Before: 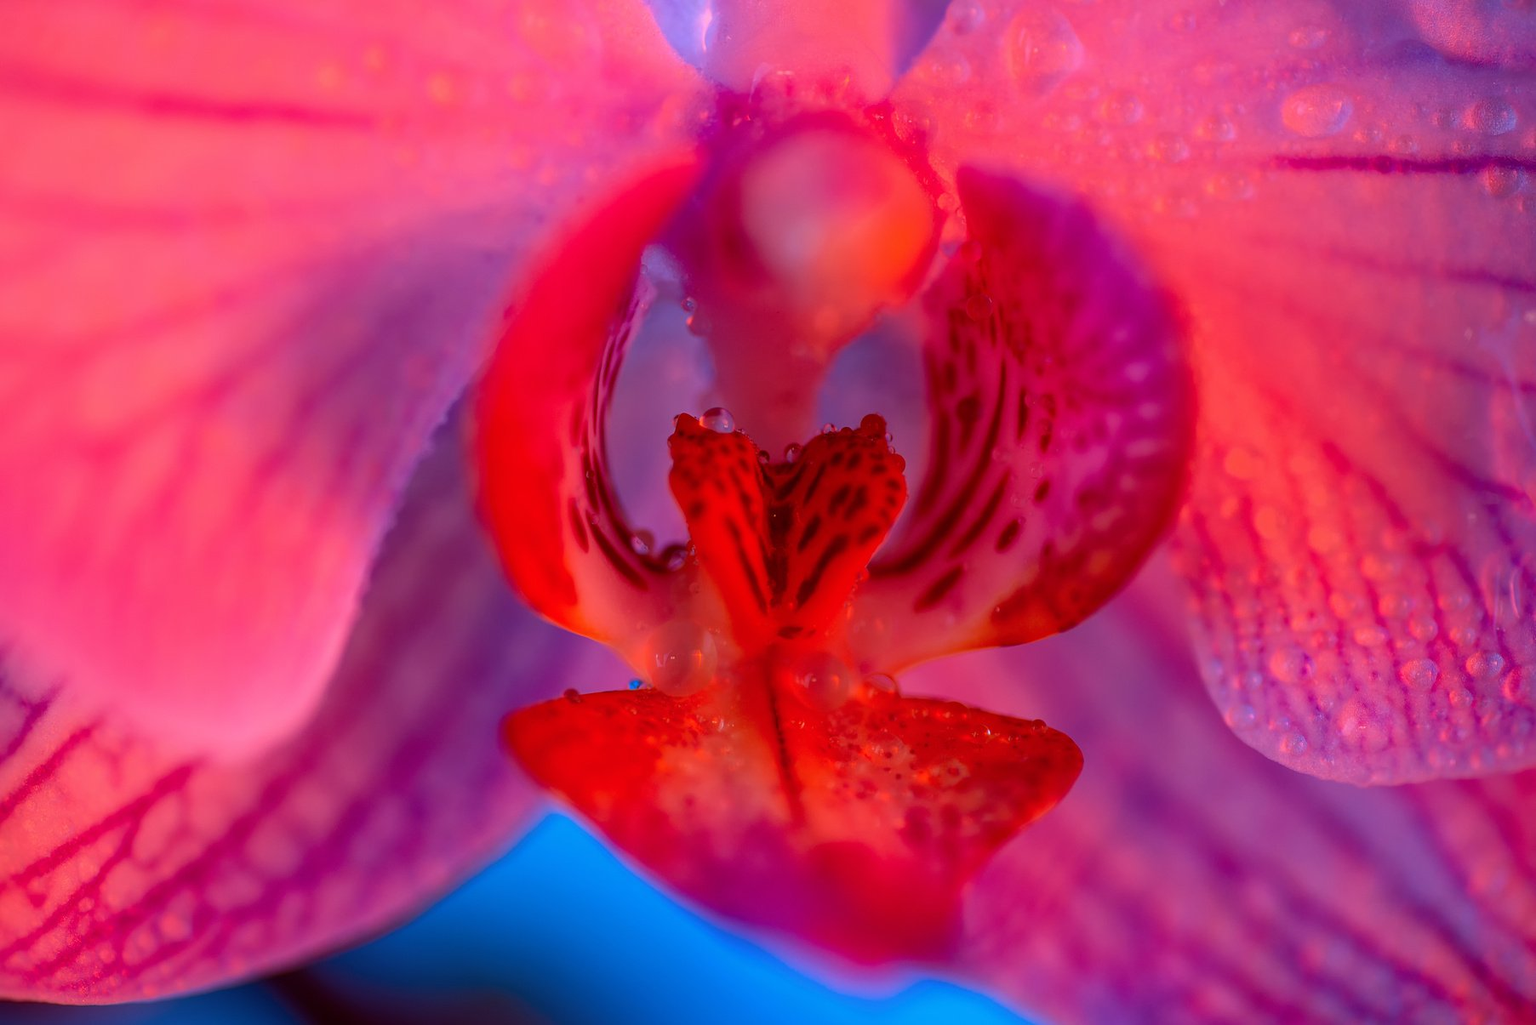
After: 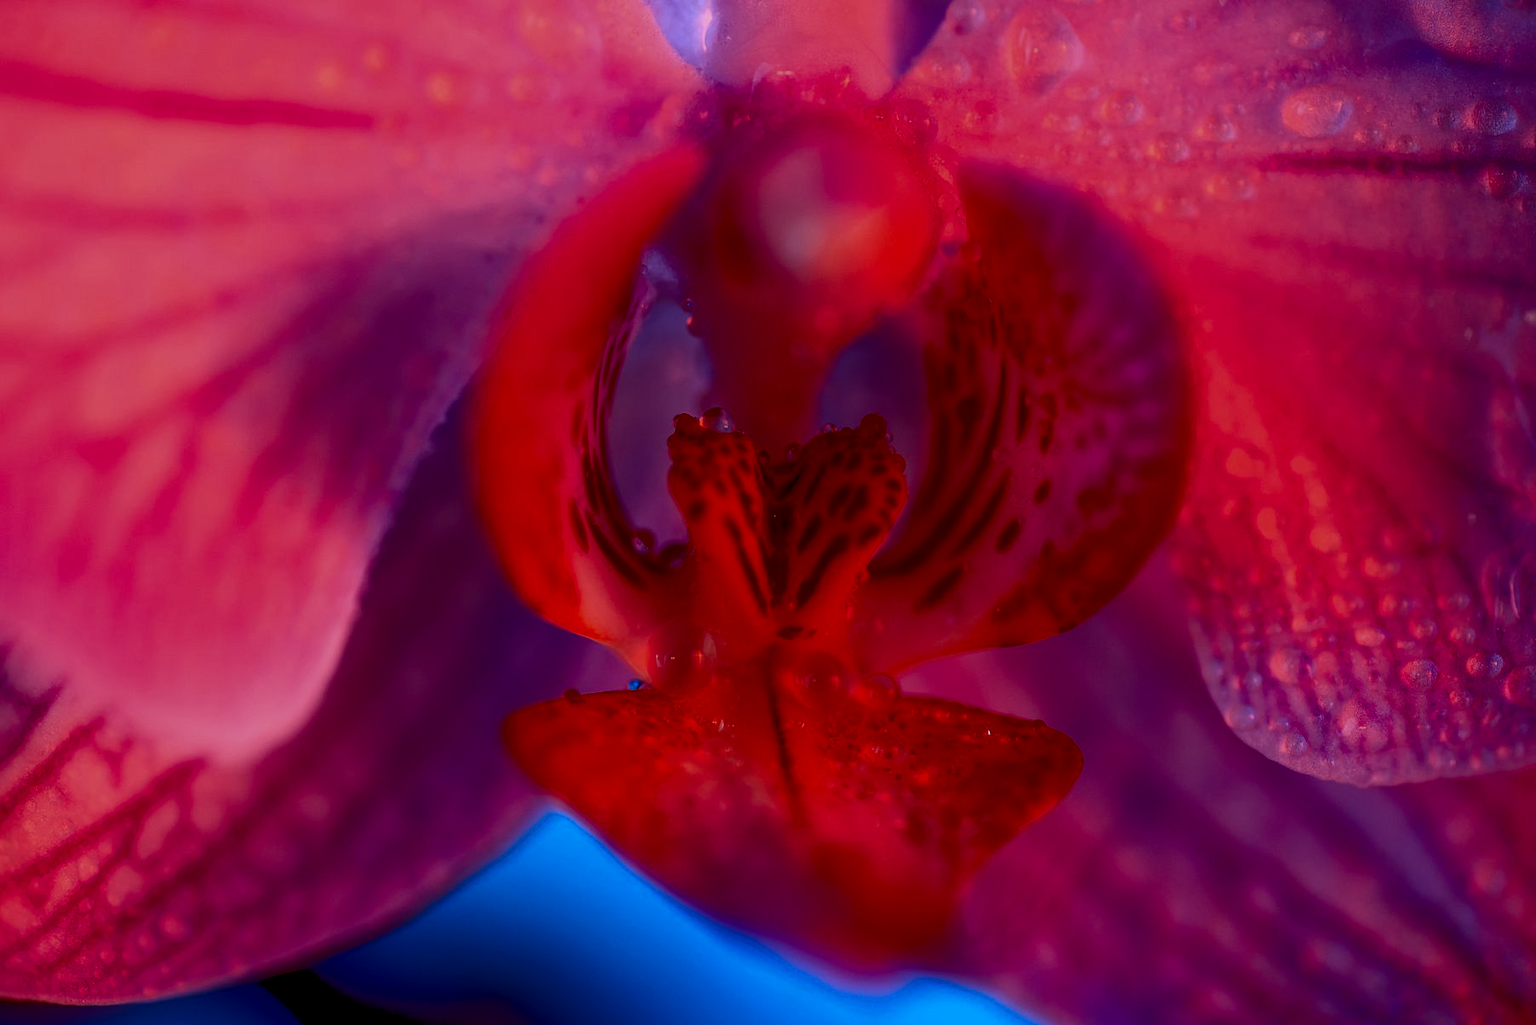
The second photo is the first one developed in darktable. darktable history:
color zones: curves: ch0 [(0.068, 0.464) (0.25, 0.5) (0.48, 0.508) (0.75, 0.536) (0.886, 0.476) (0.967, 0.456)]; ch1 [(0.066, 0.456) (0.25, 0.5) (0.616, 0.508) (0.746, 0.56) (0.934, 0.444)], mix 29.89%
contrast brightness saturation: contrast 0.242, brightness -0.228, saturation 0.148
color balance rgb: power › chroma 0.228%, power › hue 63.2°, global offset › luminance -0.874%, linear chroma grading › global chroma -15.828%, perceptual saturation grading › global saturation 0.198%
